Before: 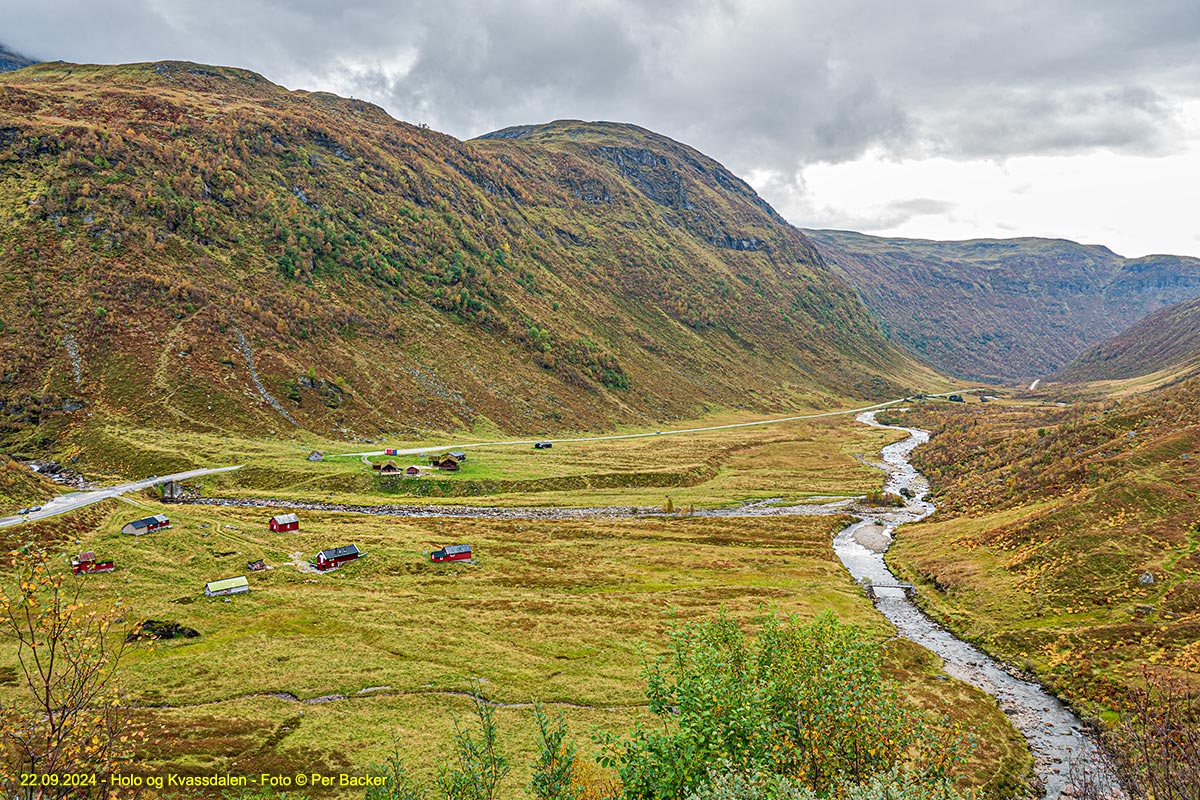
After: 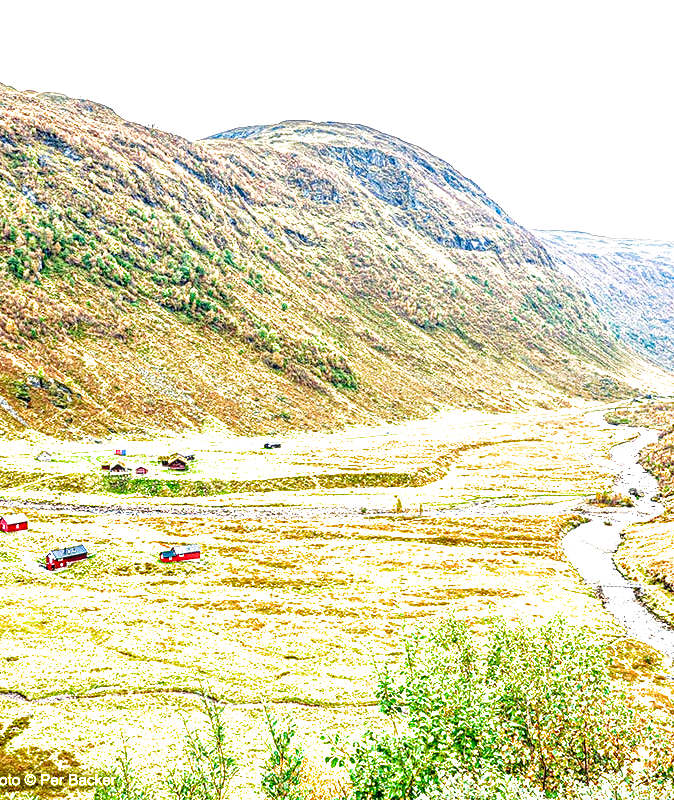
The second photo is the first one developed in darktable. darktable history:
filmic rgb: middle gray luminance 8.89%, black relative exposure -6.31 EV, white relative exposure 2.7 EV, target black luminance 0%, hardness 4.79, latitude 73.76%, contrast 1.329, shadows ↔ highlights balance 10%, add noise in highlights 0.001, preserve chrominance no, color science v3 (2019), use custom middle-gray values true, contrast in highlights soft
exposure: exposure 0.756 EV, compensate highlight preservation false
crop and rotate: left 22.626%, right 21.128%
local contrast: highlights 61%, detail 143%, midtone range 0.427
